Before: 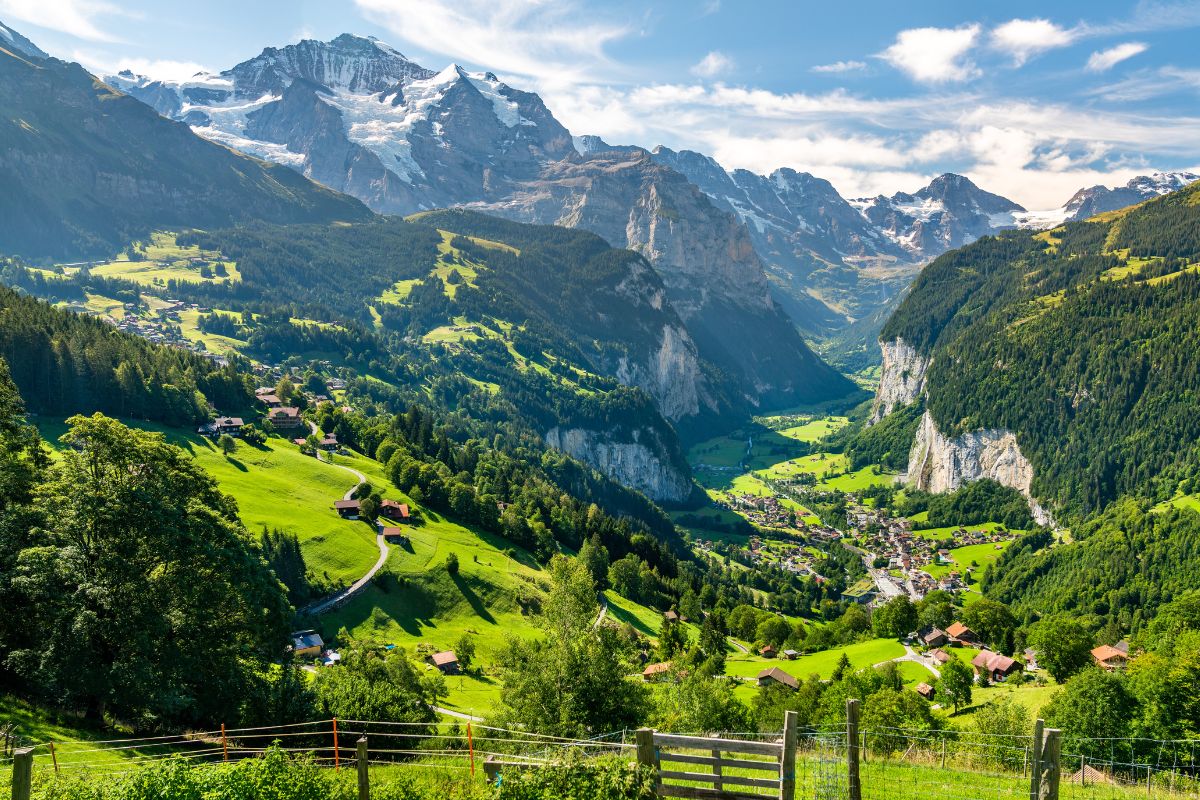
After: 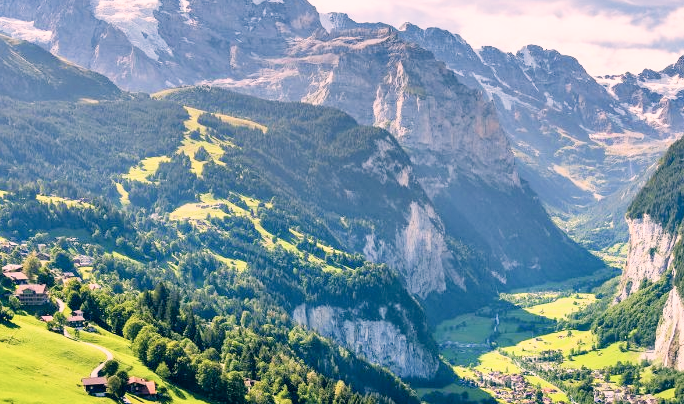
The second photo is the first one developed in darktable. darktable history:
color correction: highlights a* 13.98, highlights b* 5.71, shadows a* -4.94, shadows b* -15.98, saturation 0.868
crop: left 21.12%, top 15.384%, right 21.849%, bottom 34.017%
exposure: black level correction 0, exposure 1.199 EV, compensate highlight preservation false
local contrast: mode bilateral grid, contrast 16, coarseness 36, detail 104%, midtone range 0.2
shadows and highlights: shadows color adjustment 97.68%, soften with gaussian
filmic rgb: black relative exposure -7.99 EV, white relative exposure 3.95 EV, hardness 4.18, contrast 0.985
